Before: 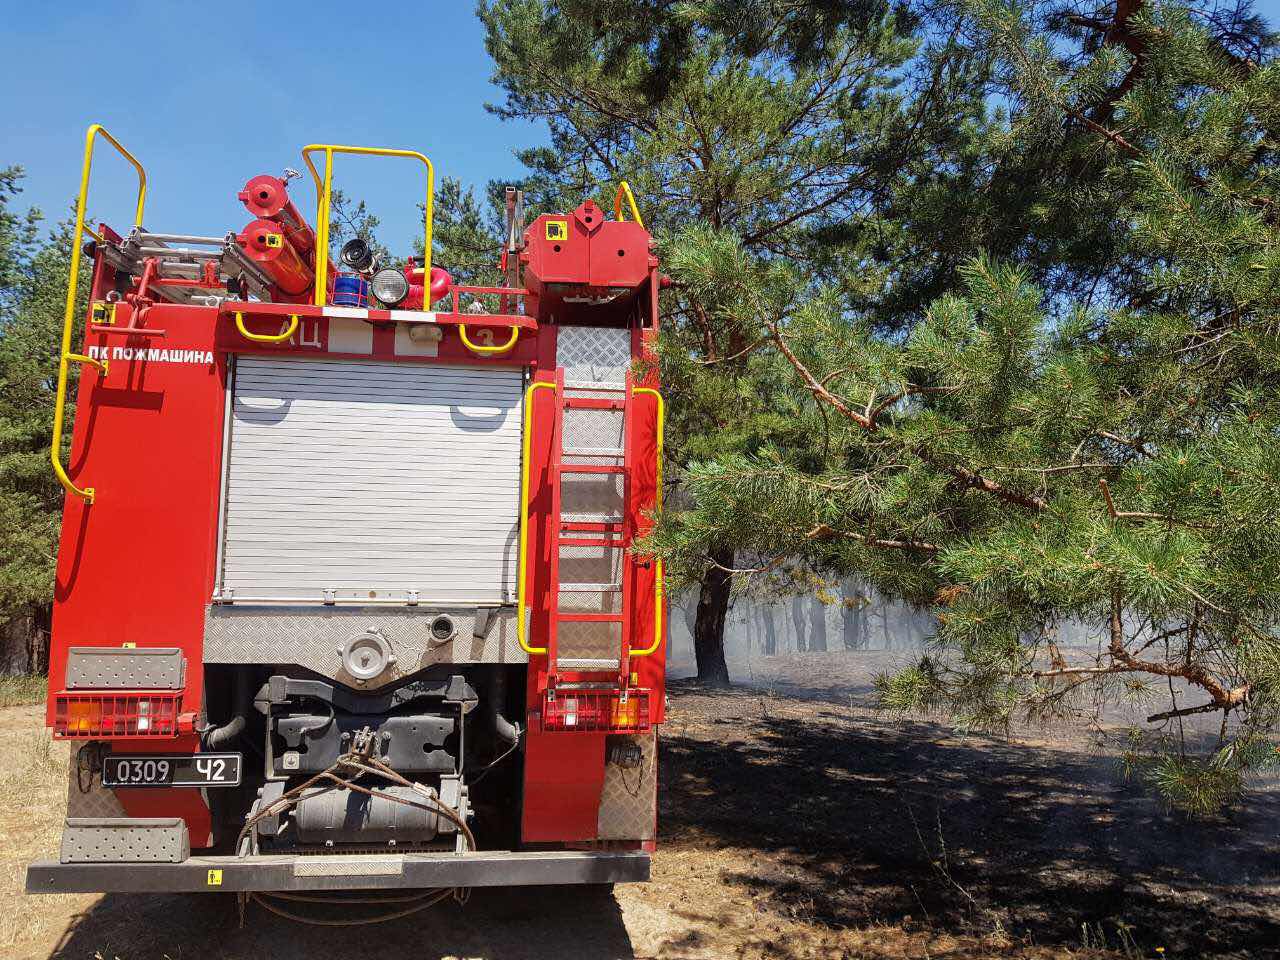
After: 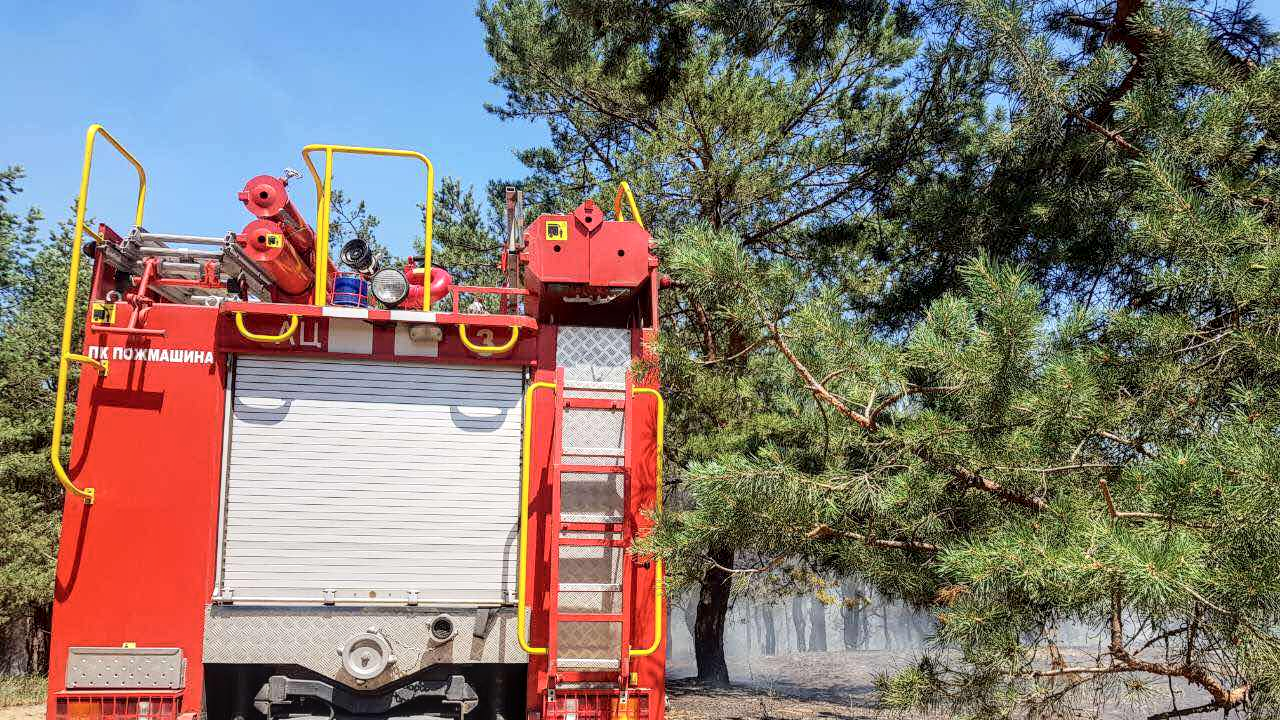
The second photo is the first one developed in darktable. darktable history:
crop: bottom 24.983%
tone curve: curves: ch0 [(0, 0) (0.004, 0.001) (0.133, 0.112) (0.325, 0.362) (0.832, 0.893) (1, 1)], color space Lab, independent channels, preserve colors none
local contrast: on, module defaults
